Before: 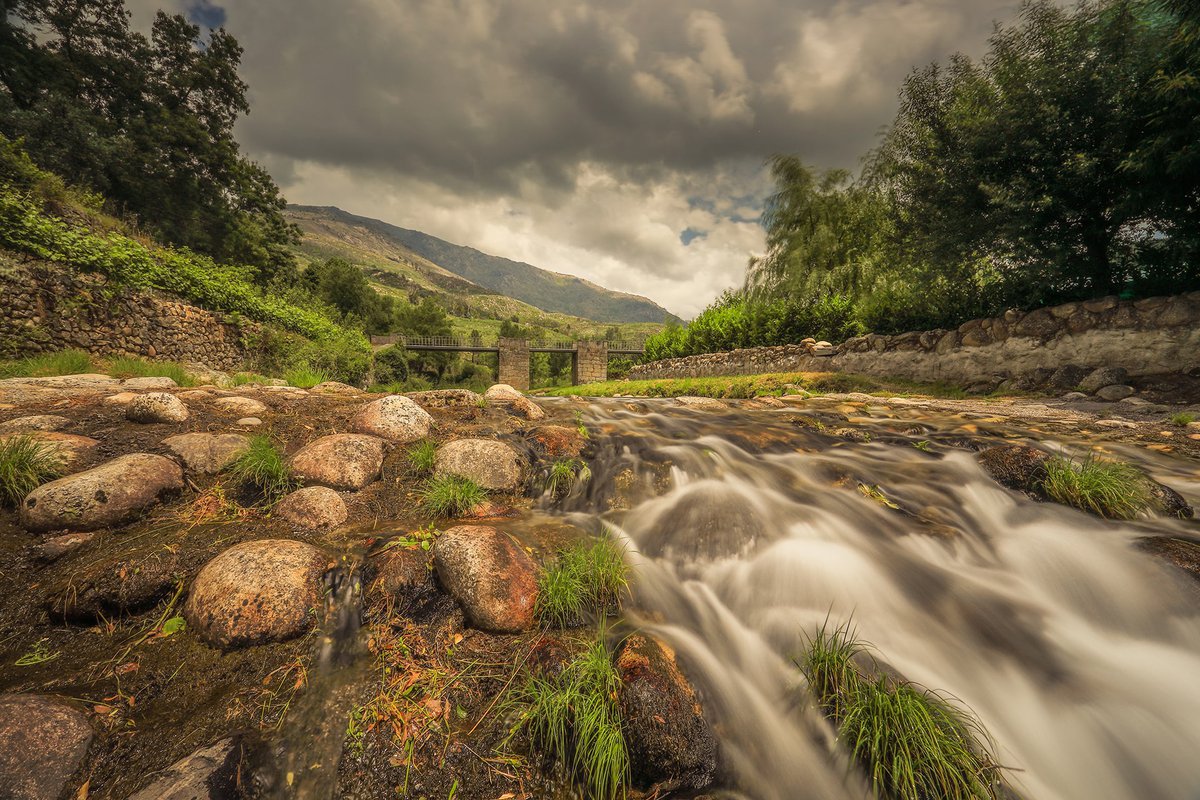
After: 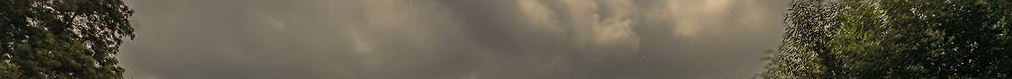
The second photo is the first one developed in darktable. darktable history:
crop and rotate: left 9.644%, top 9.491%, right 6.021%, bottom 80.509%
sharpen: on, module defaults
